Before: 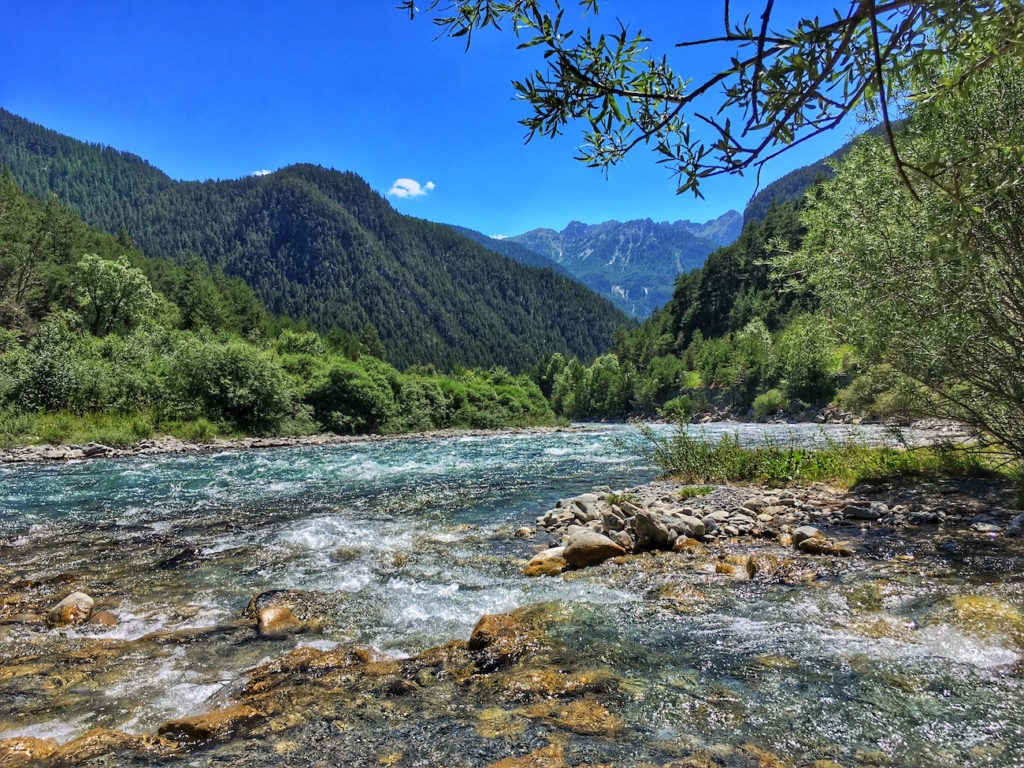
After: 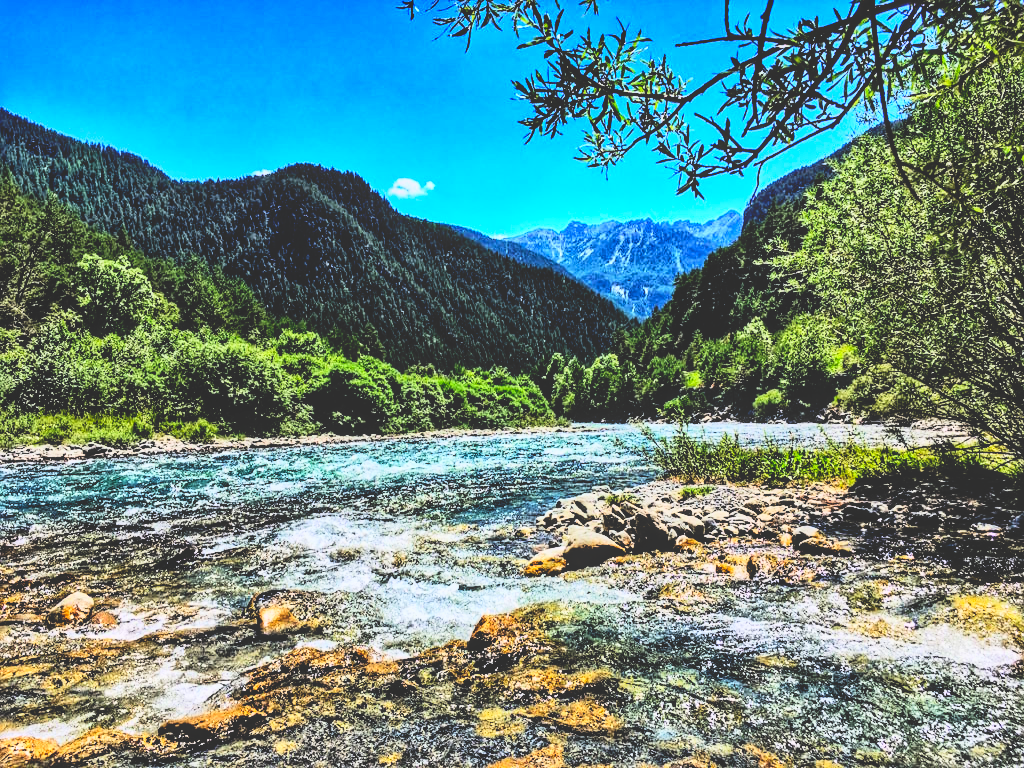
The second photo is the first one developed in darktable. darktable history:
base curve: curves: ch0 [(0, 0.02) (0.083, 0.036) (1, 1)], preserve colors none
rgb curve: curves: ch0 [(0, 0) (0.21, 0.15) (0.24, 0.21) (0.5, 0.75) (0.75, 0.96) (0.89, 0.99) (1, 1)]; ch1 [(0, 0.02) (0.21, 0.13) (0.25, 0.2) (0.5, 0.67) (0.75, 0.9) (0.89, 0.97) (1, 1)]; ch2 [(0, 0.02) (0.21, 0.13) (0.25, 0.2) (0.5, 0.67) (0.75, 0.9) (0.89, 0.97) (1, 1)], compensate middle gray true
sharpen: amount 0.2
local contrast: detail 110%
